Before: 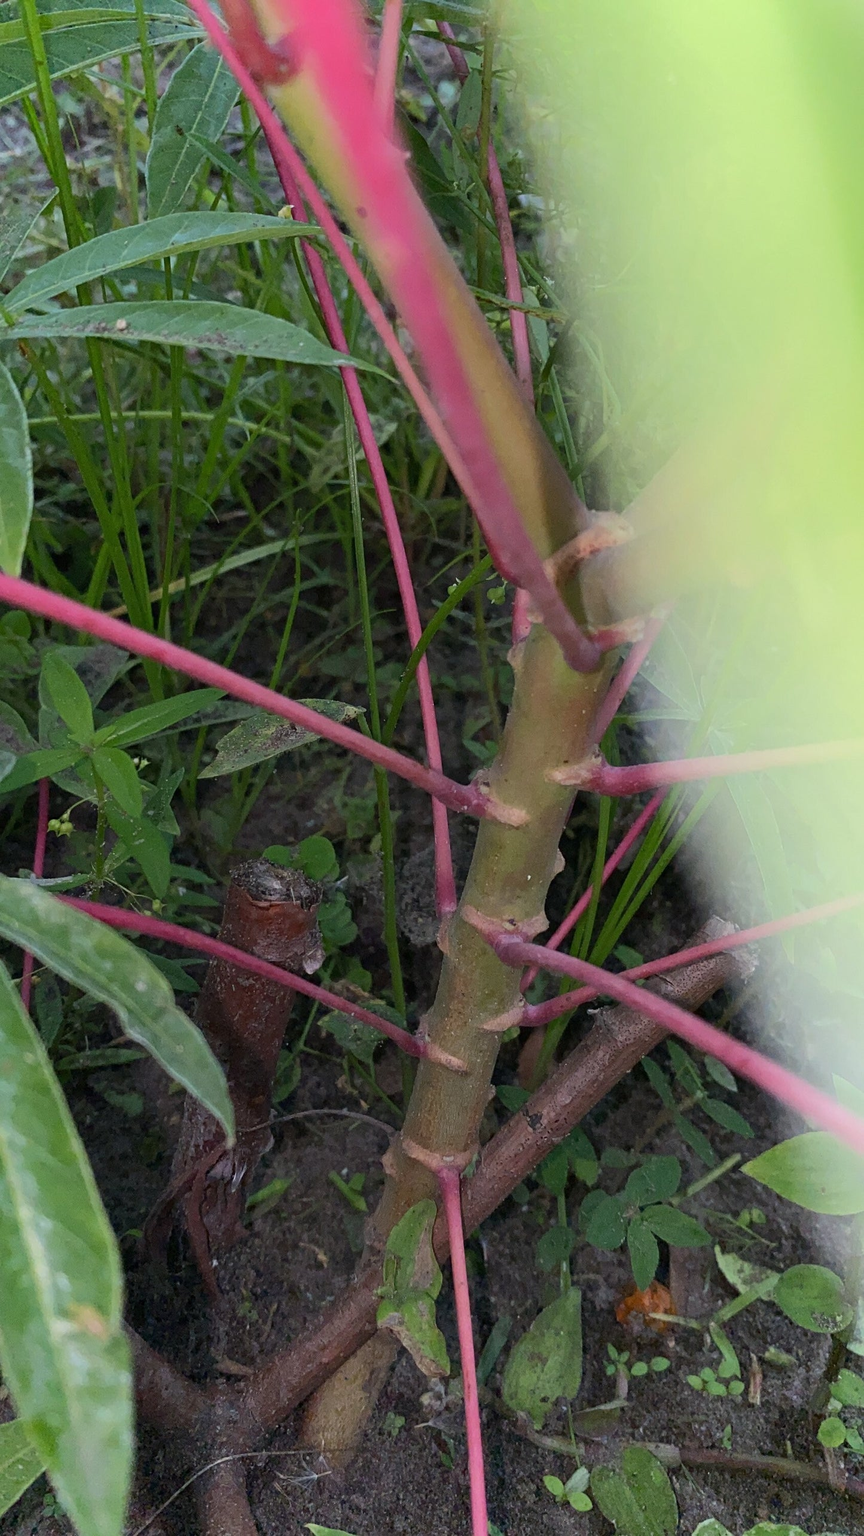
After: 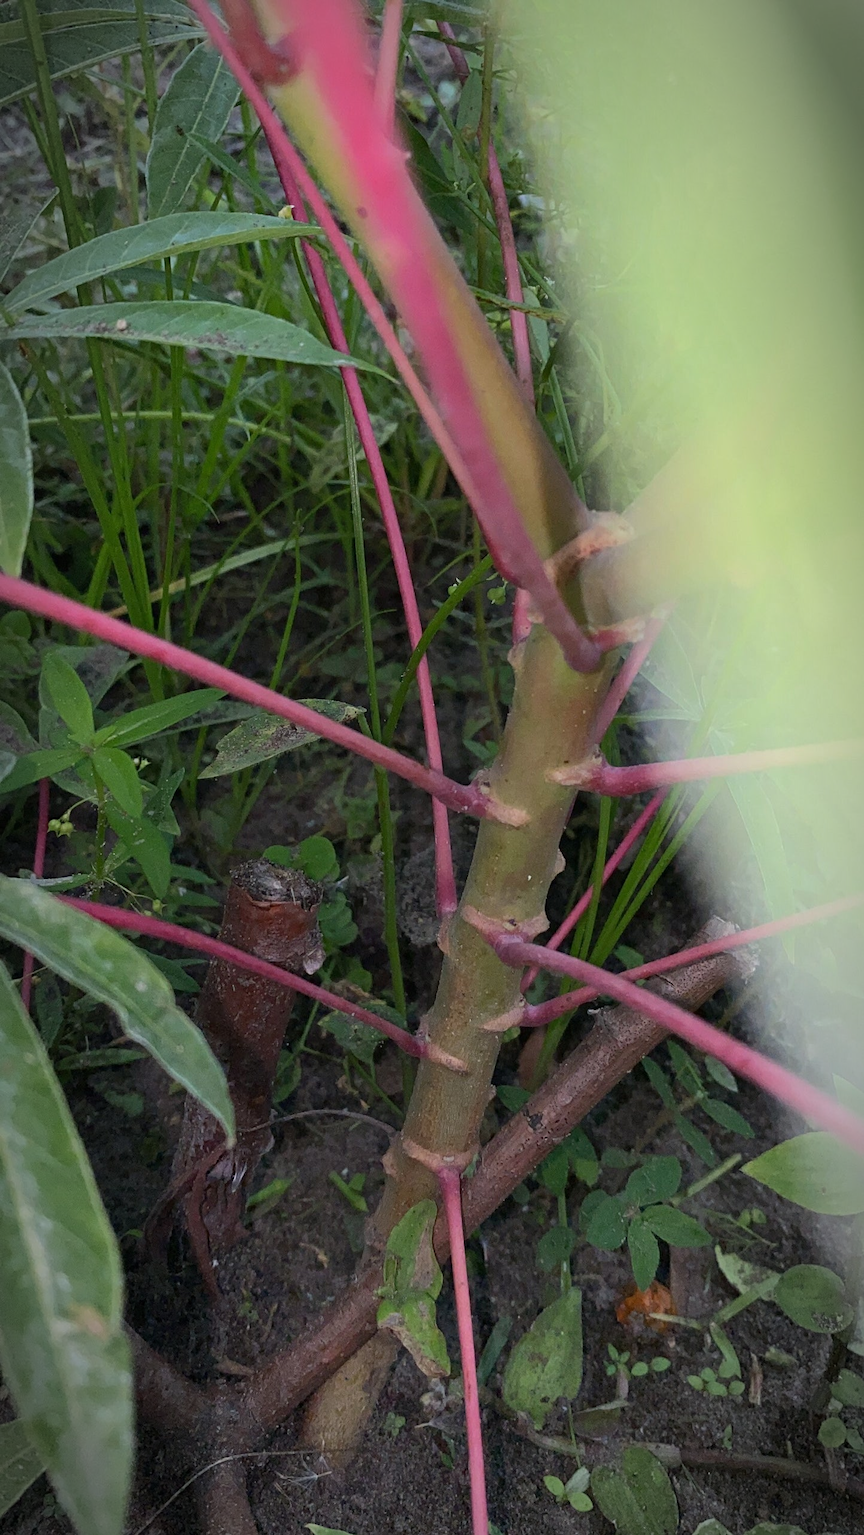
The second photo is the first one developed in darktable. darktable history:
vignetting: brightness -0.704, saturation -0.482, automatic ratio true
